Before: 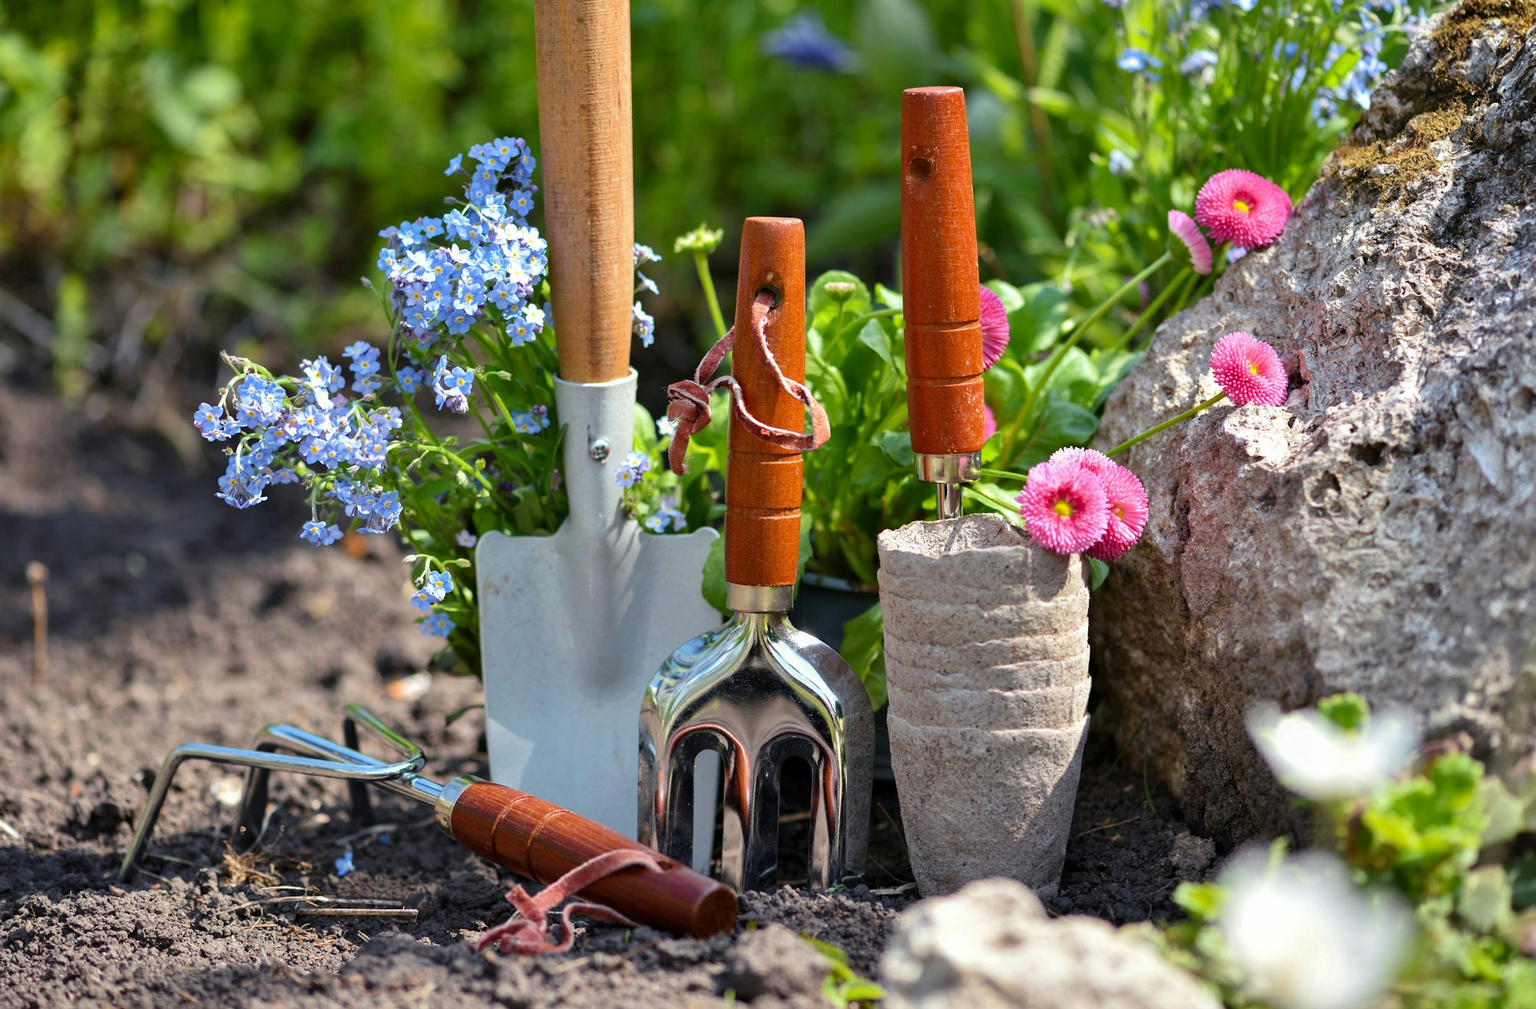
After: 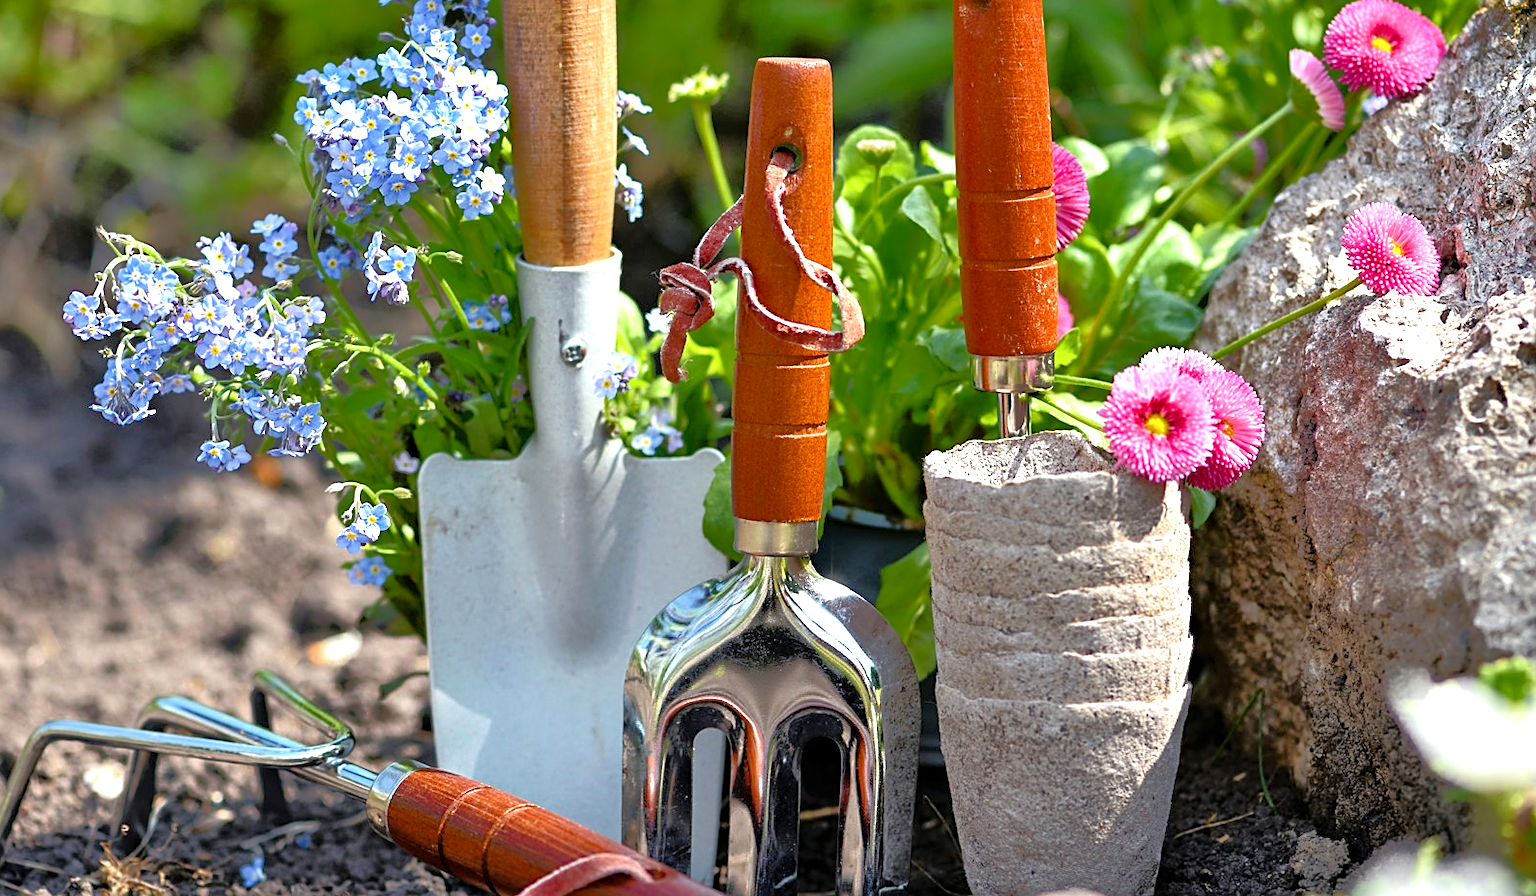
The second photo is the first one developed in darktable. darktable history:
sharpen: on, module defaults
tone equalizer: -8 EV -0.49 EV, -7 EV -0.304 EV, -6 EV -0.101 EV, -5 EV 0.393 EV, -4 EV 0.972 EV, -3 EV 0.775 EV, -2 EV -0.009 EV, -1 EV 0.143 EV, +0 EV -0.021 EV
crop: left 9.374%, top 17.033%, right 11.163%, bottom 12.409%
color balance rgb: linear chroma grading › shadows -2.376%, linear chroma grading › highlights -13.961%, linear chroma grading › global chroma -9.93%, linear chroma grading › mid-tones -10.324%, perceptual saturation grading › global saturation 28.609%, perceptual saturation grading › mid-tones 12.06%, perceptual saturation grading › shadows 11.038%, perceptual brilliance grading › global brilliance 10.859%
